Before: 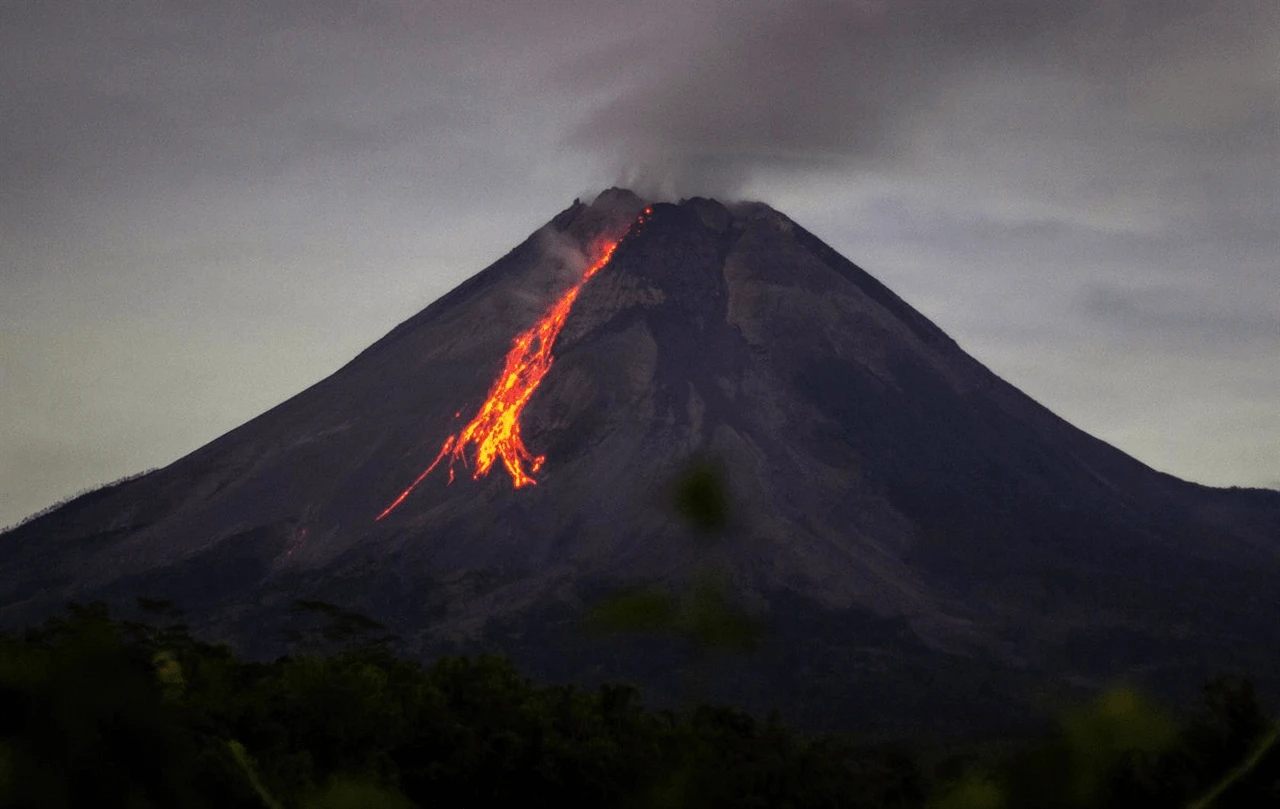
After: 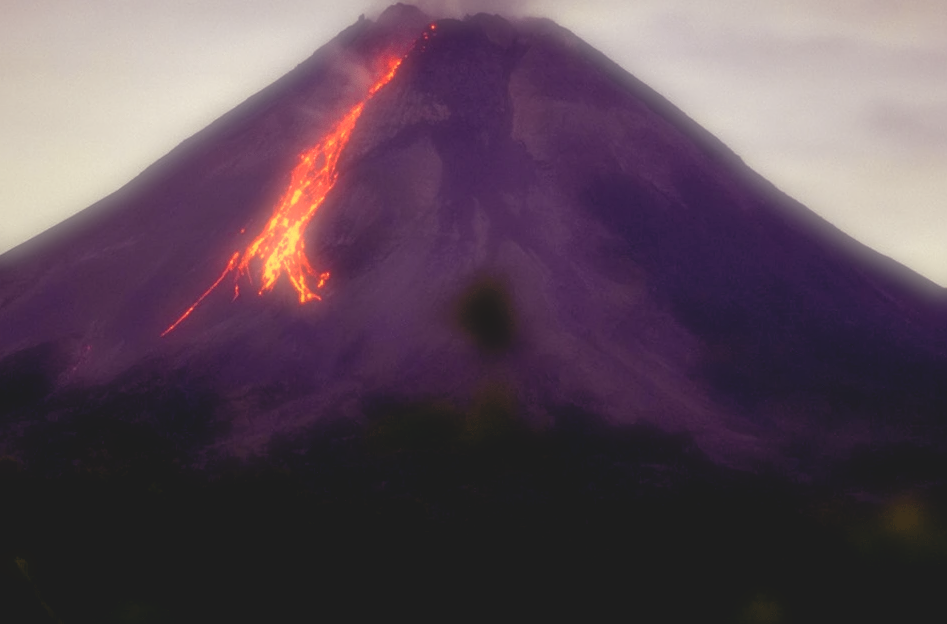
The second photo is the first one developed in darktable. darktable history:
crop: left 16.871%, top 22.857%, right 9.116%
color balance rgb: shadows lift › luminance -21.66%, shadows lift › chroma 8.98%, shadows lift › hue 283.37°, power › chroma 1.55%, power › hue 25.59°, highlights gain › luminance 6.08%, highlights gain › chroma 2.55%, highlights gain › hue 90°, global offset › luminance -0.87%, perceptual saturation grading › global saturation 27.49%, perceptual saturation grading › highlights -28.39%, perceptual saturation grading › mid-tones 15.22%, perceptual saturation grading › shadows 33.98%, perceptual brilliance grading › highlights 10%, perceptual brilliance grading › mid-tones 5%
contrast brightness saturation: contrast -0.15, brightness 0.05, saturation -0.12
soften: on, module defaults
exposure: black level correction 0.001, exposure 0.5 EV, compensate exposure bias true, compensate highlight preservation false
